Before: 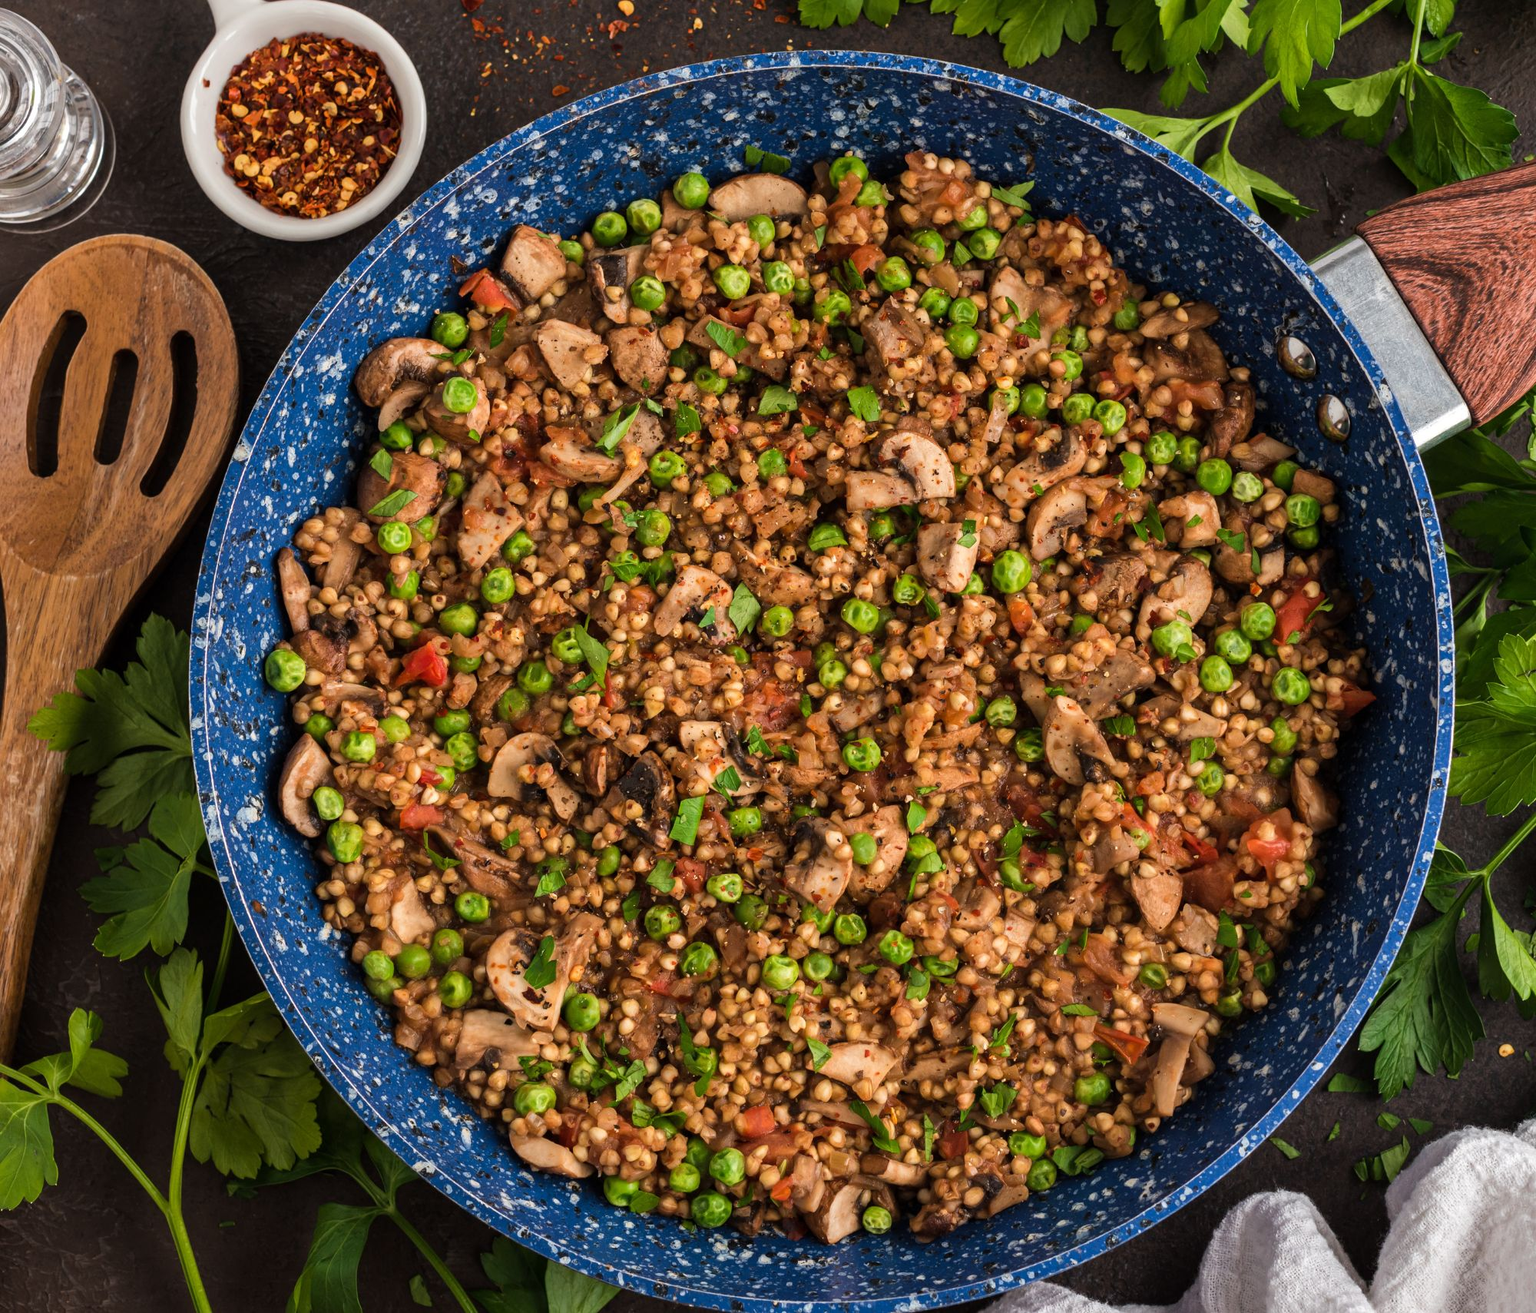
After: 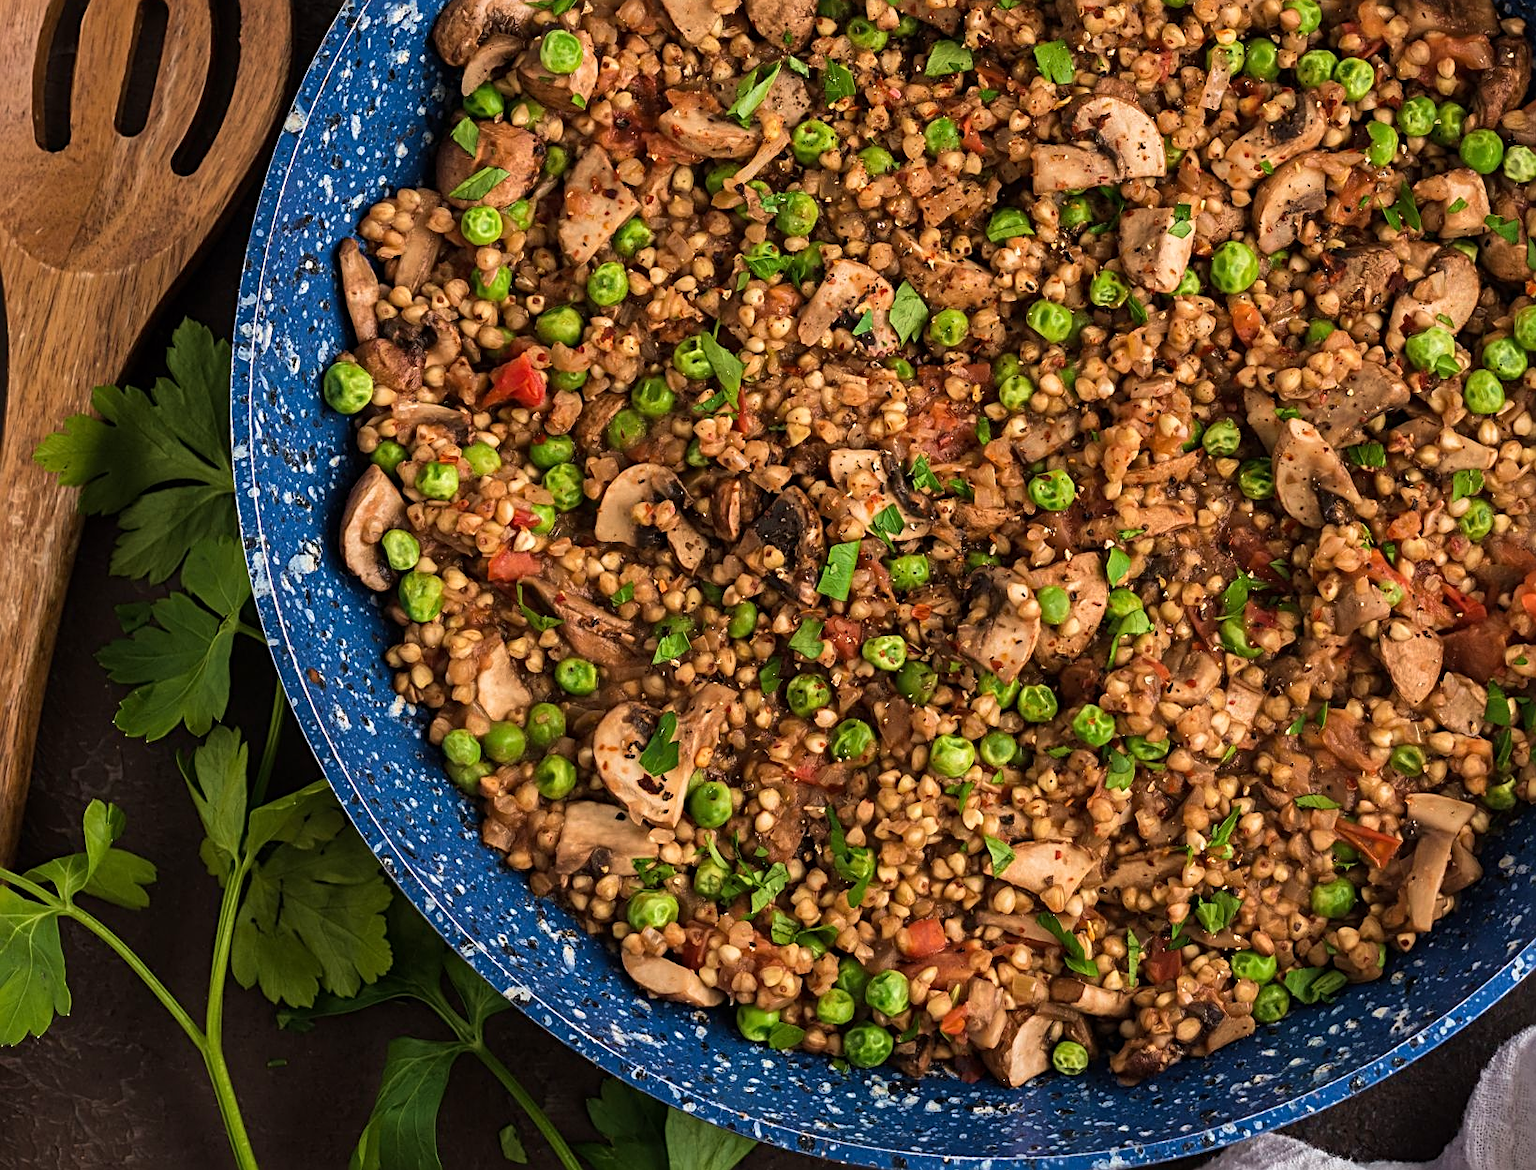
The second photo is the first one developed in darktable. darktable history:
velvia: on, module defaults
crop: top 26.861%, right 18.044%
sharpen: radius 2.784
